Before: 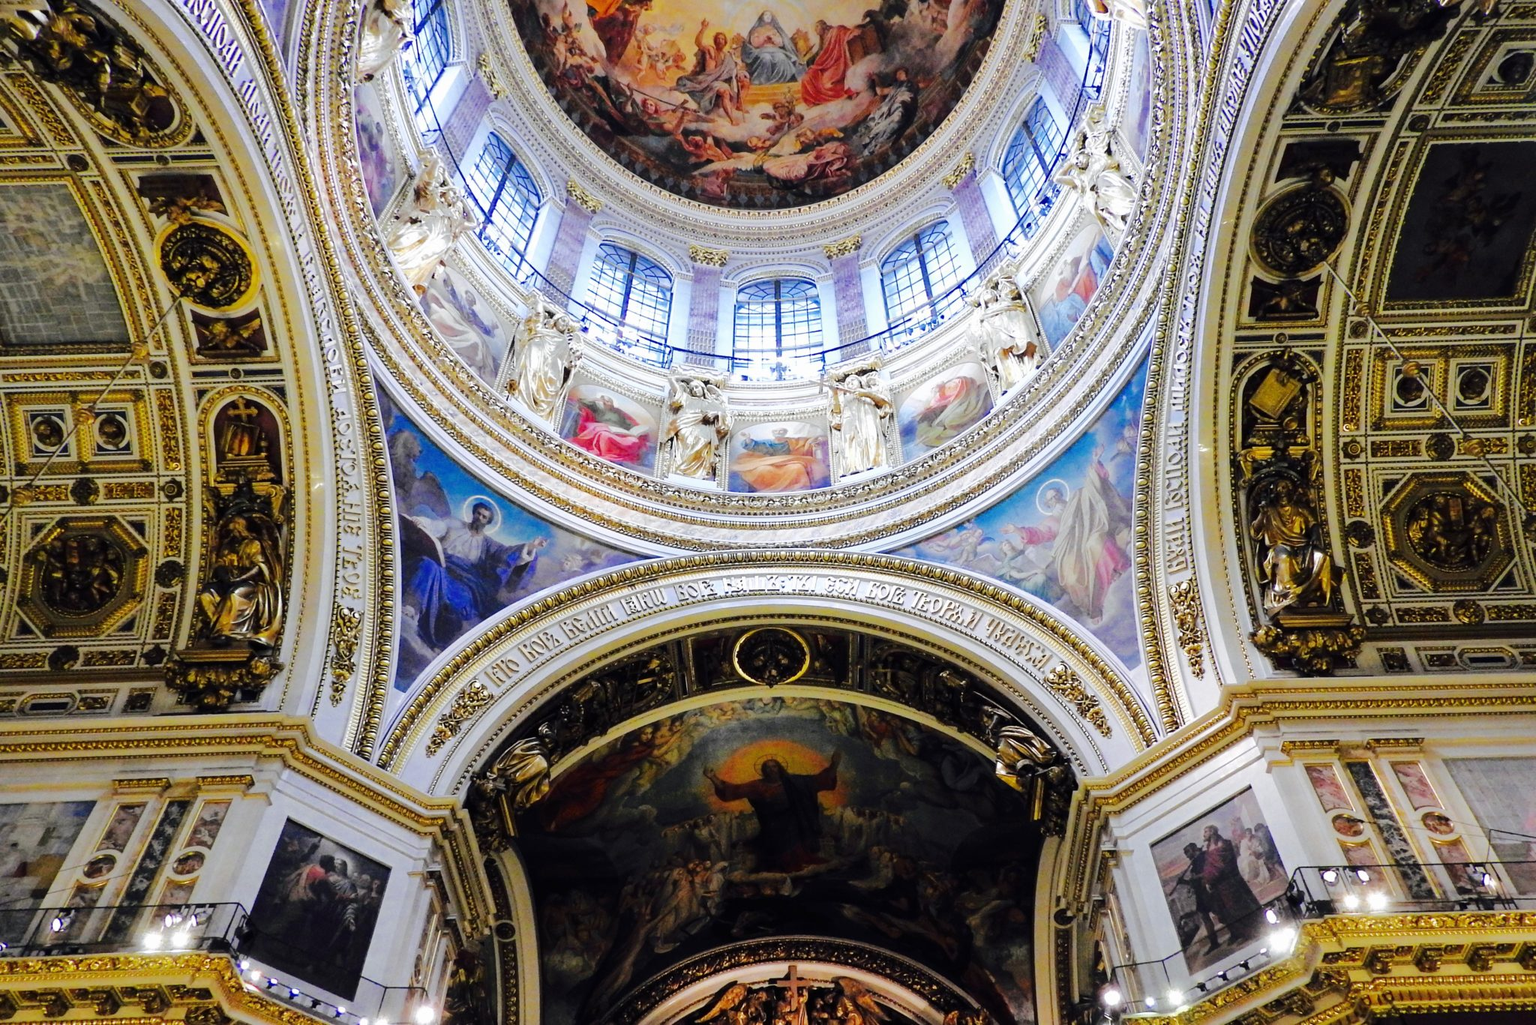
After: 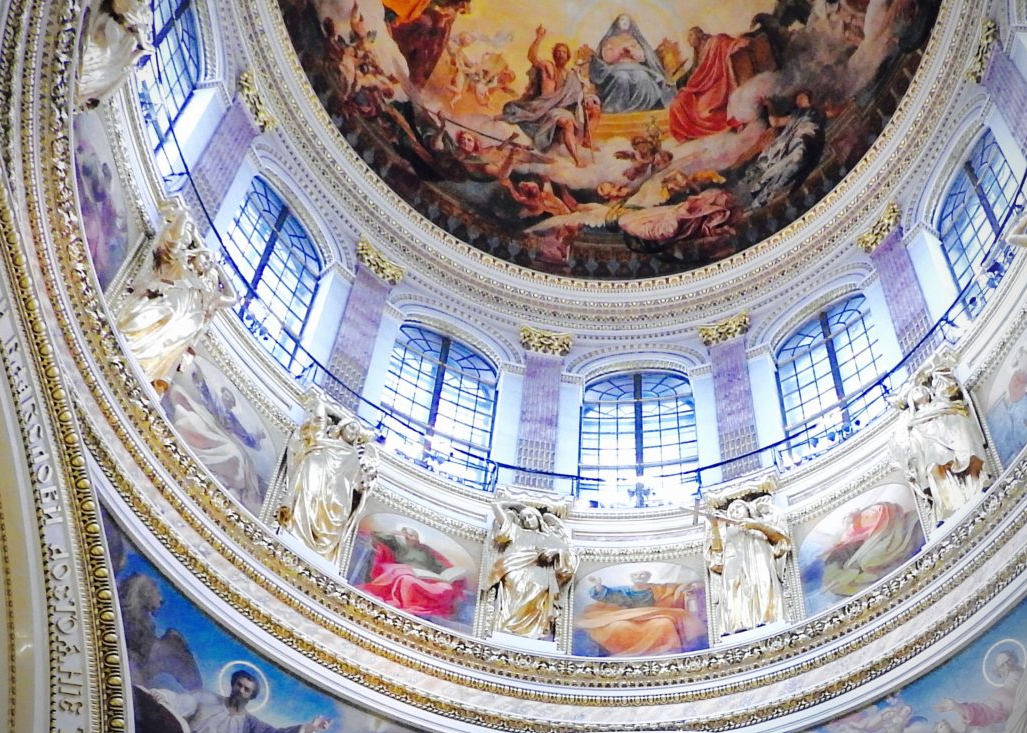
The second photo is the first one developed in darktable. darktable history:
crop: left 19.489%, right 30.357%, bottom 46.351%
vignetting: on, module defaults
